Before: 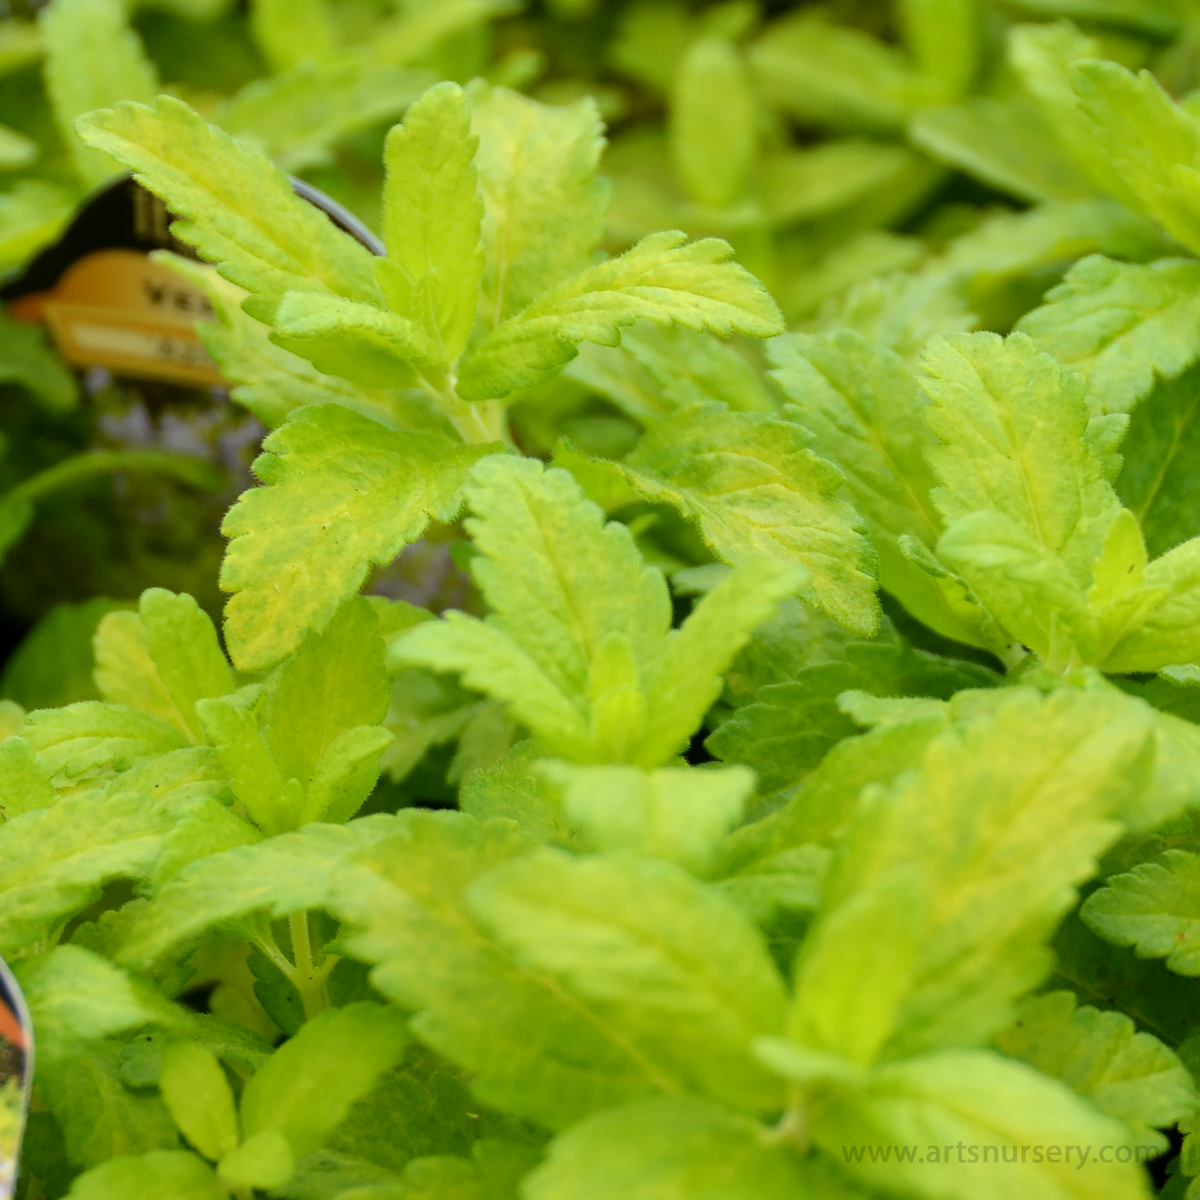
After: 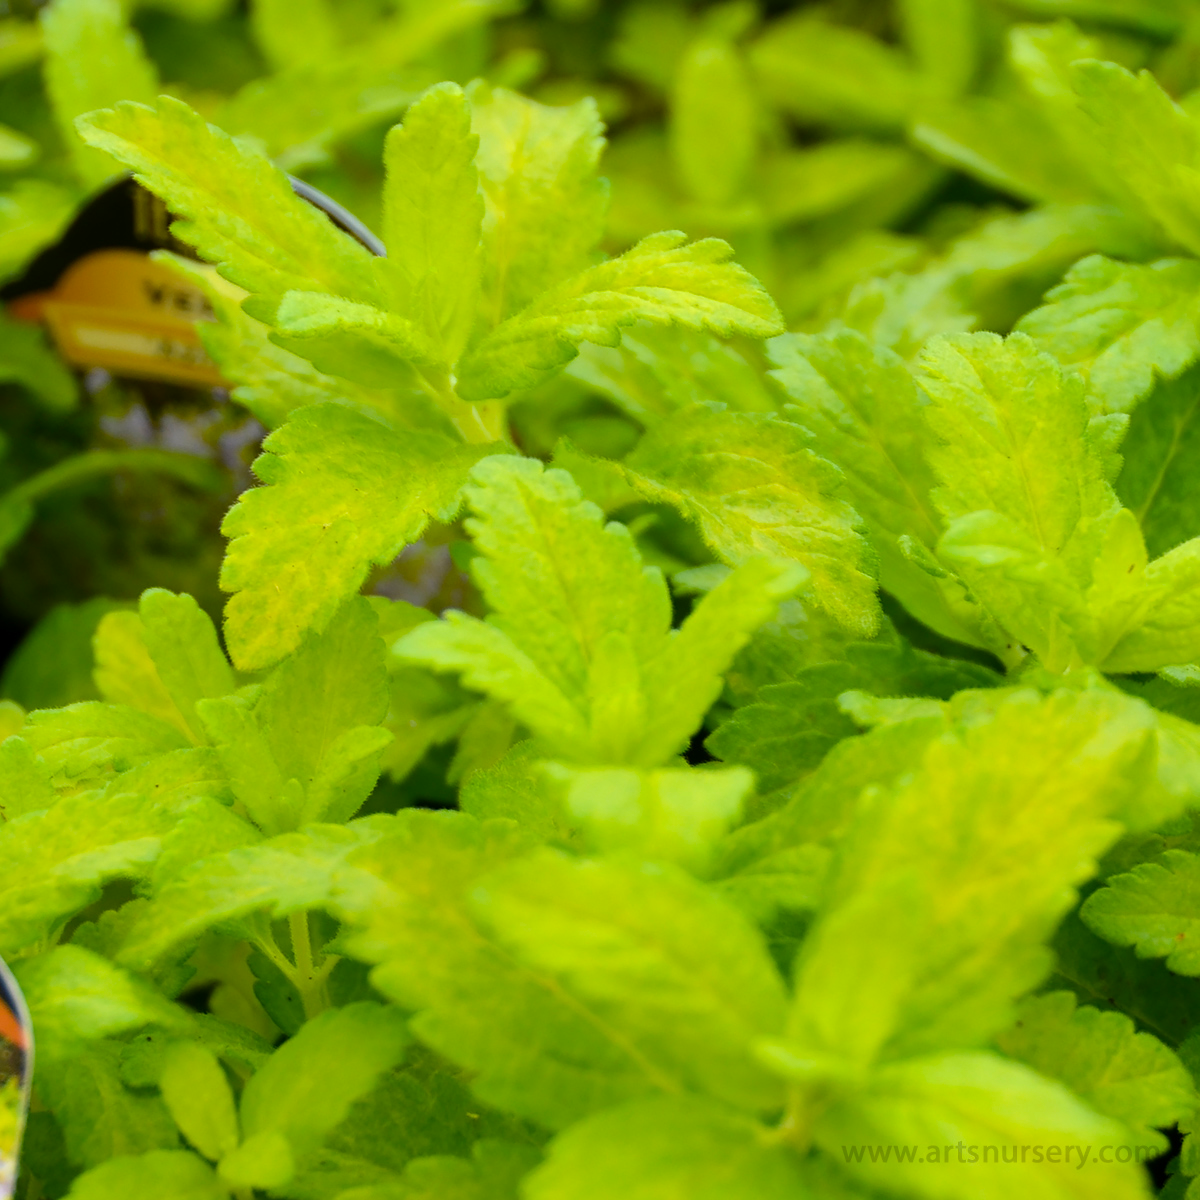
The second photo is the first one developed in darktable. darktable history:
color balance rgb: linear chroma grading › global chroma 19.891%, perceptual saturation grading › global saturation 0.359%
